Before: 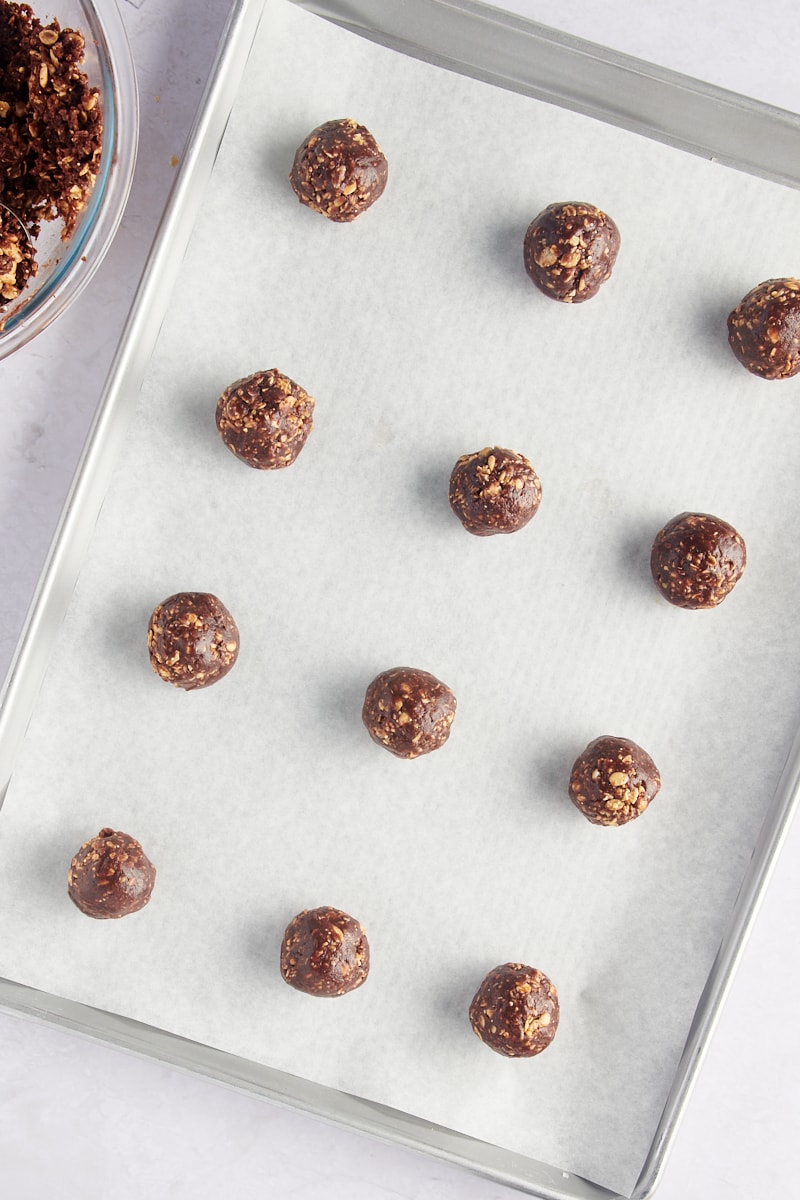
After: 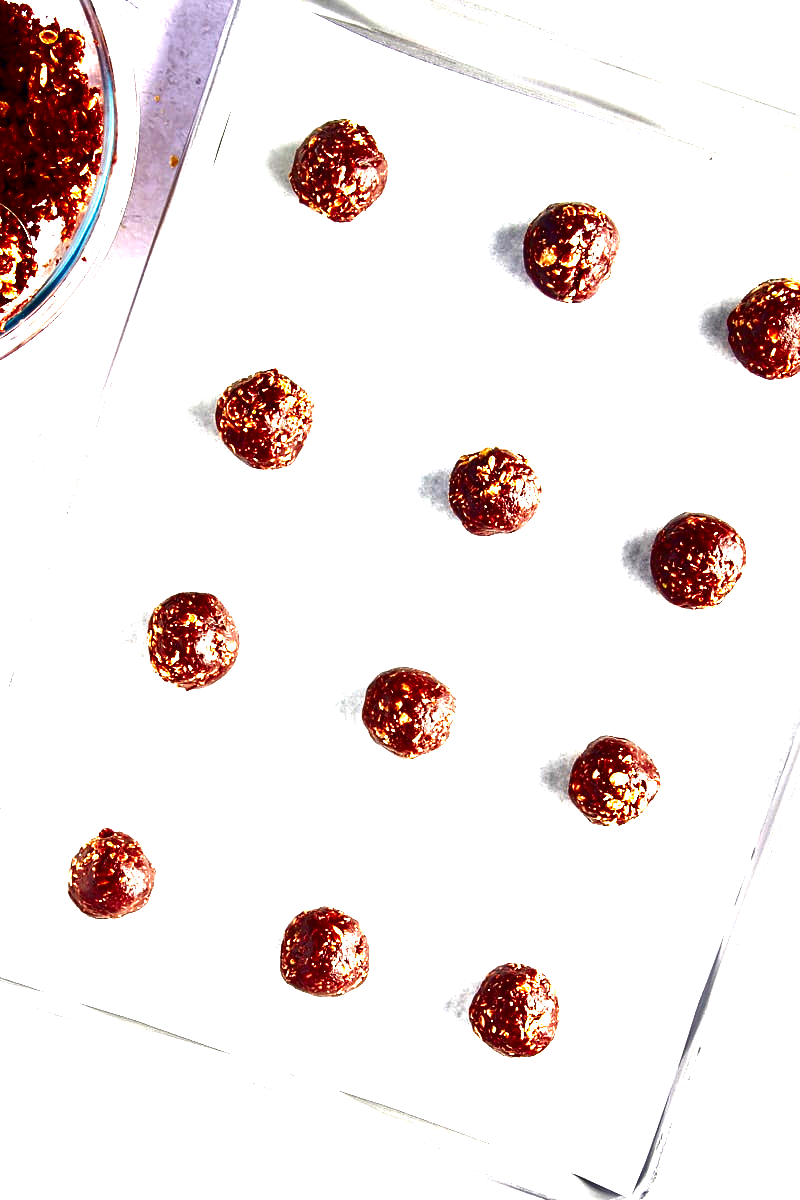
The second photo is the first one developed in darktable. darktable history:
sharpen: amount 0.202
contrast brightness saturation: brightness -0.997, saturation 0.985
exposure: black level correction 0, exposure 1.496 EV, compensate highlight preservation false
